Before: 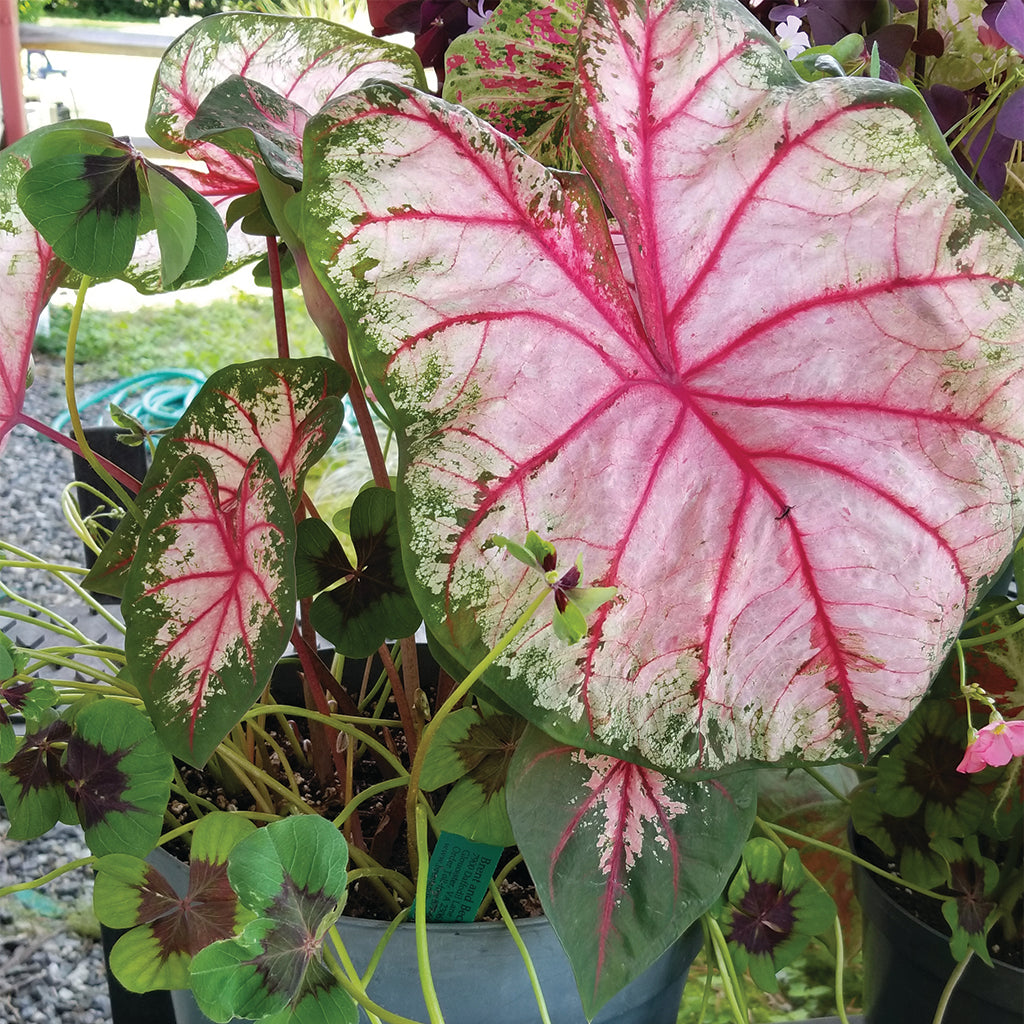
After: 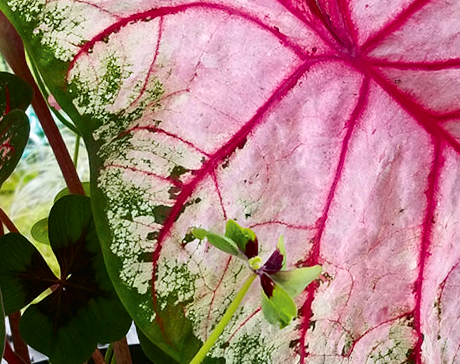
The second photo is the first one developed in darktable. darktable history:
rotate and perspective: rotation -6.83°, automatic cropping off
exposure: compensate exposure bias true, compensate highlight preservation false
contrast brightness saturation: contrast 0.21, brightness -0.11, saturation 0.21
crop: left 31.751%, top 32.172%, right 27.8%, bottom 35.83%
